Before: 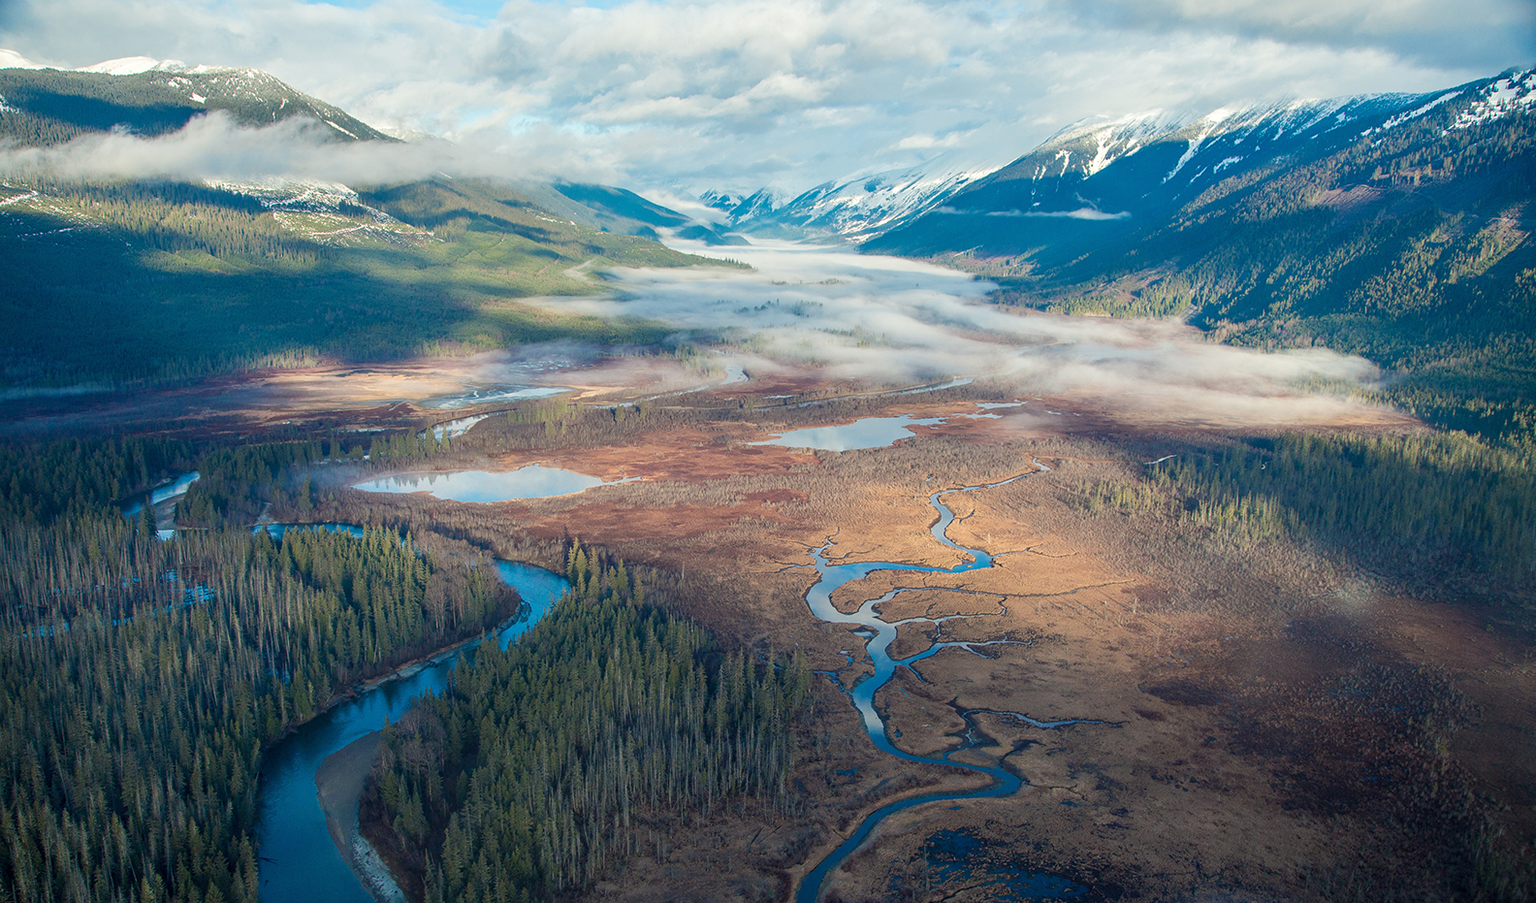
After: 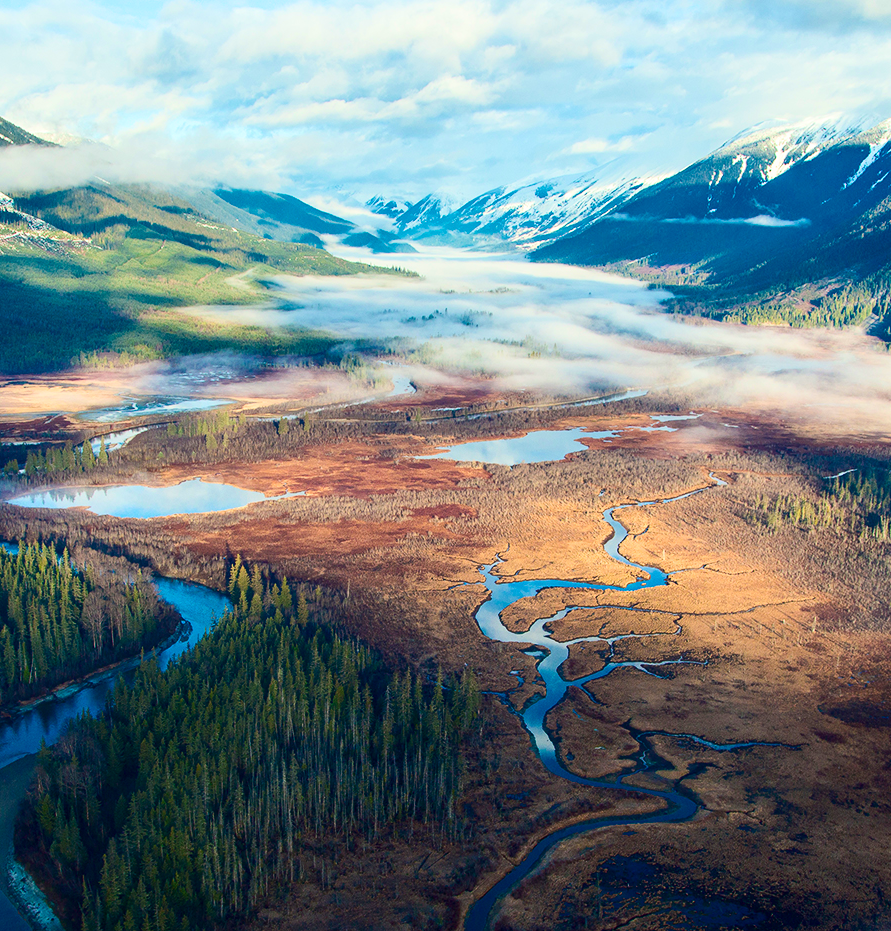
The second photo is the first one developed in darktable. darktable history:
crop and rotate: left 22.516%, right 21.234%
contrast brightness saturation: contrast 0.28
velvia: strength 51%, mid-tones bias 0.51
